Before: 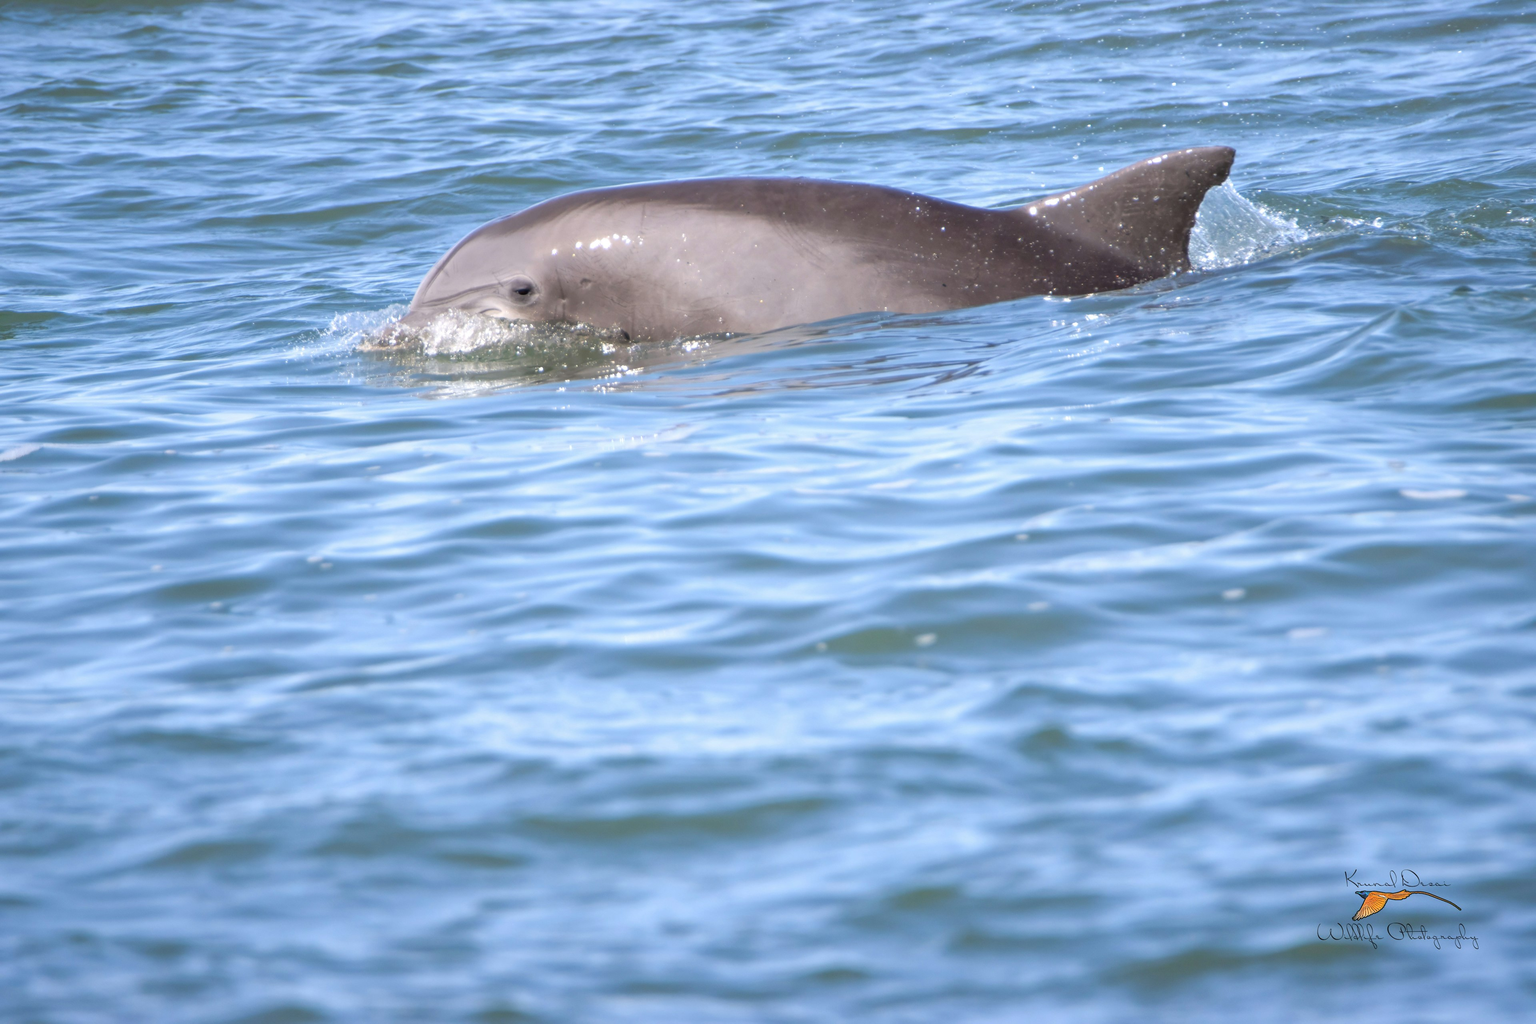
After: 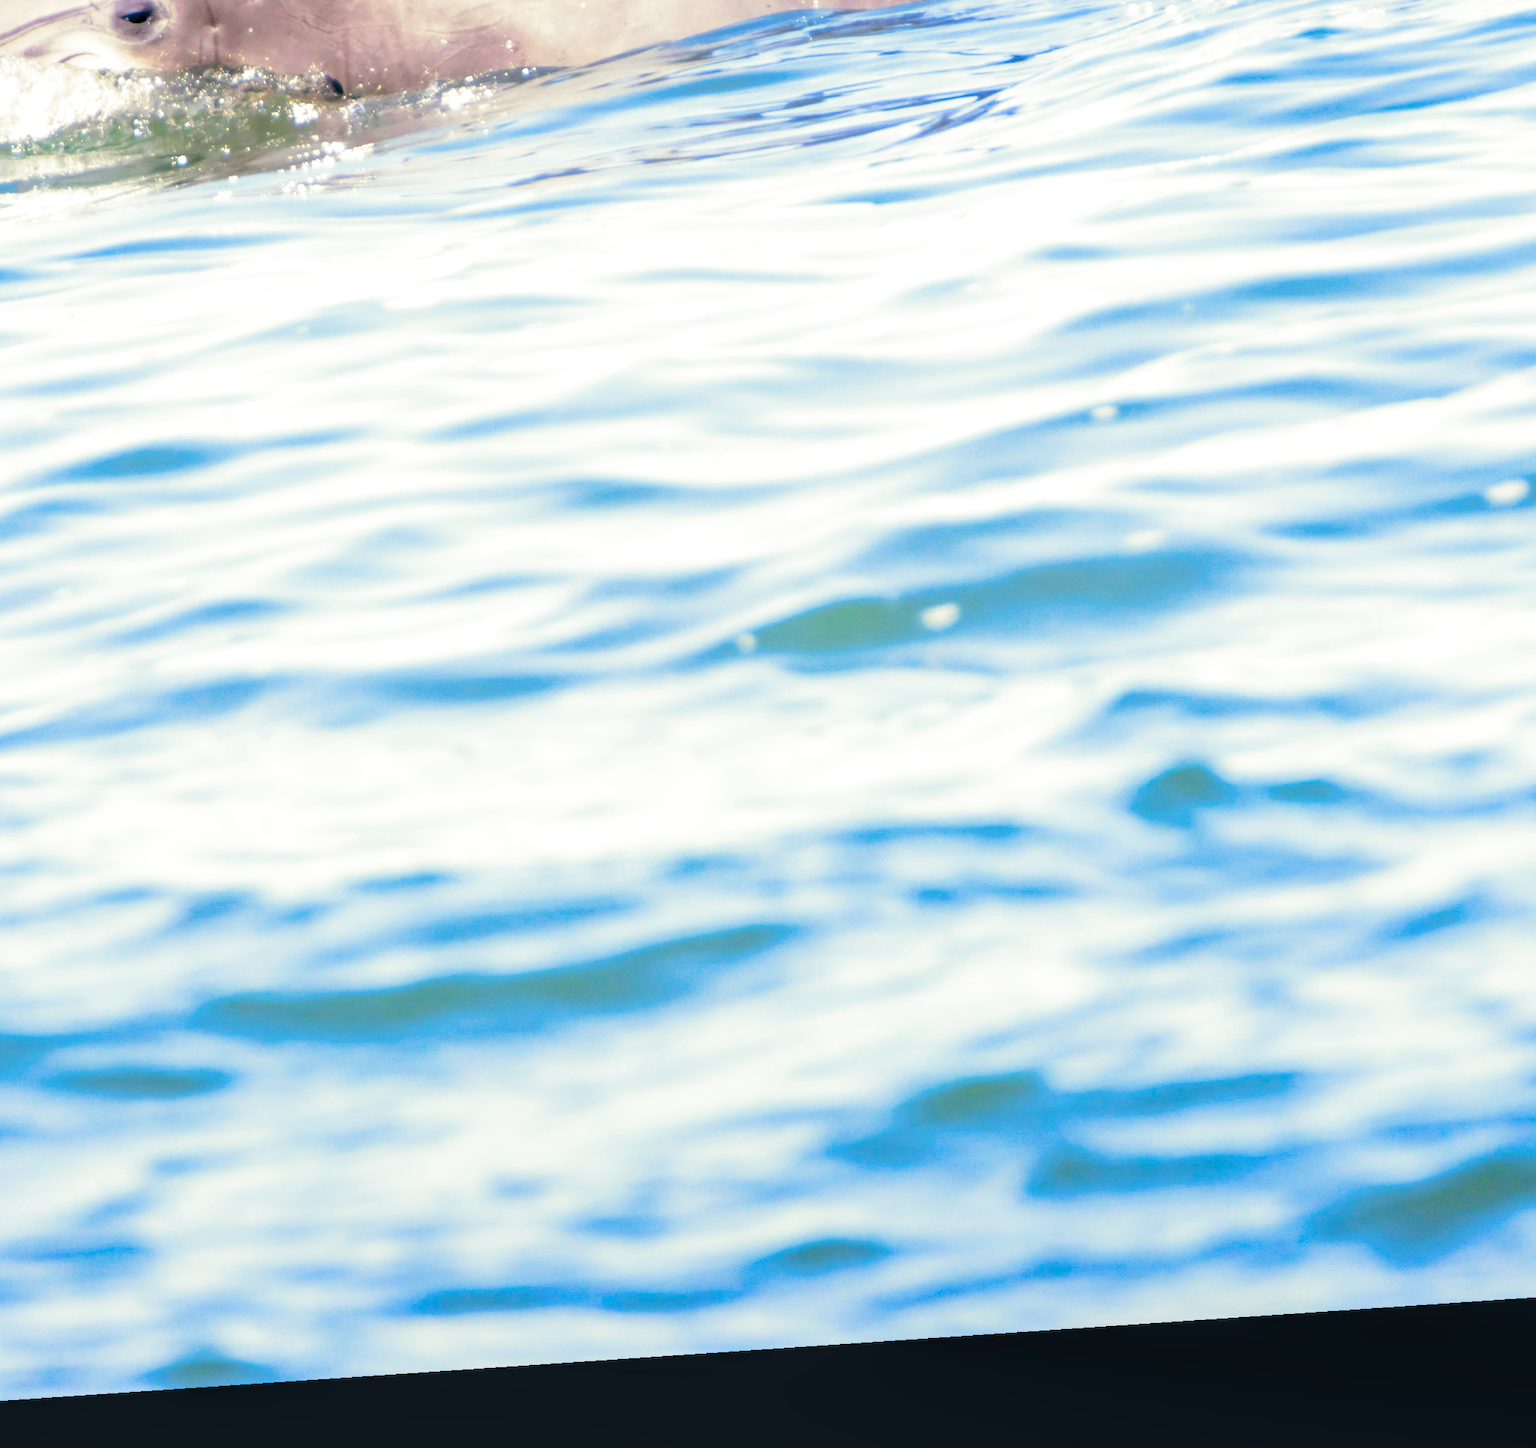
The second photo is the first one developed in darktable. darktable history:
rotate and perspective: rotation -4.2°, shear 0.006, automatic cropping off
base curve: curves: ch0 [(0, 0) (0.028, 0.03) (0.121, 0.232) (0.46, 0.748) (0.859, 0.968) (1, 1)], preserve colors none
color correction: saturation 1.8
exposure: exposure 0.02 EV, compensate highlight preservation false
split-toning: shadows › hue 216°, shadows › saturation 1, highlights › hue 57.6°, balance -33.4
crop and rotate: left 29.237%, top 31.152%, right 19.807%
local contrast: on, module defaults
